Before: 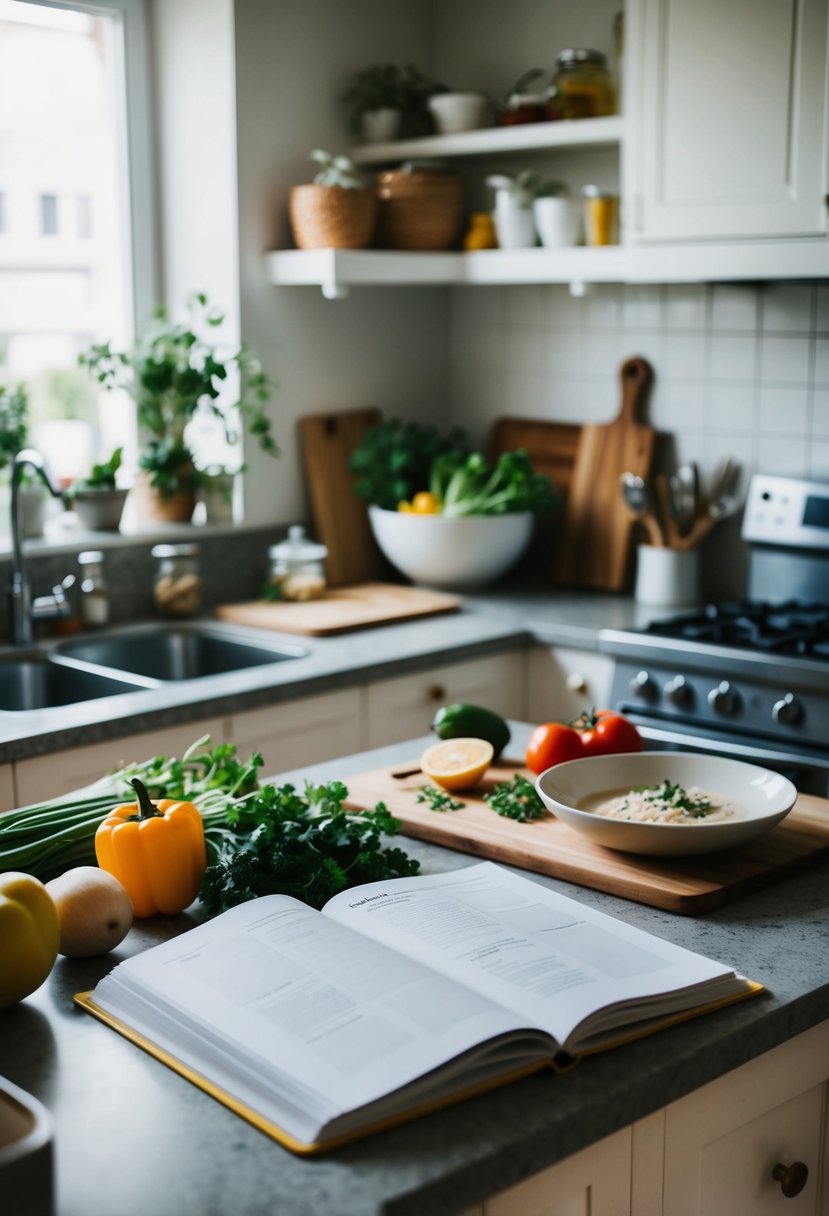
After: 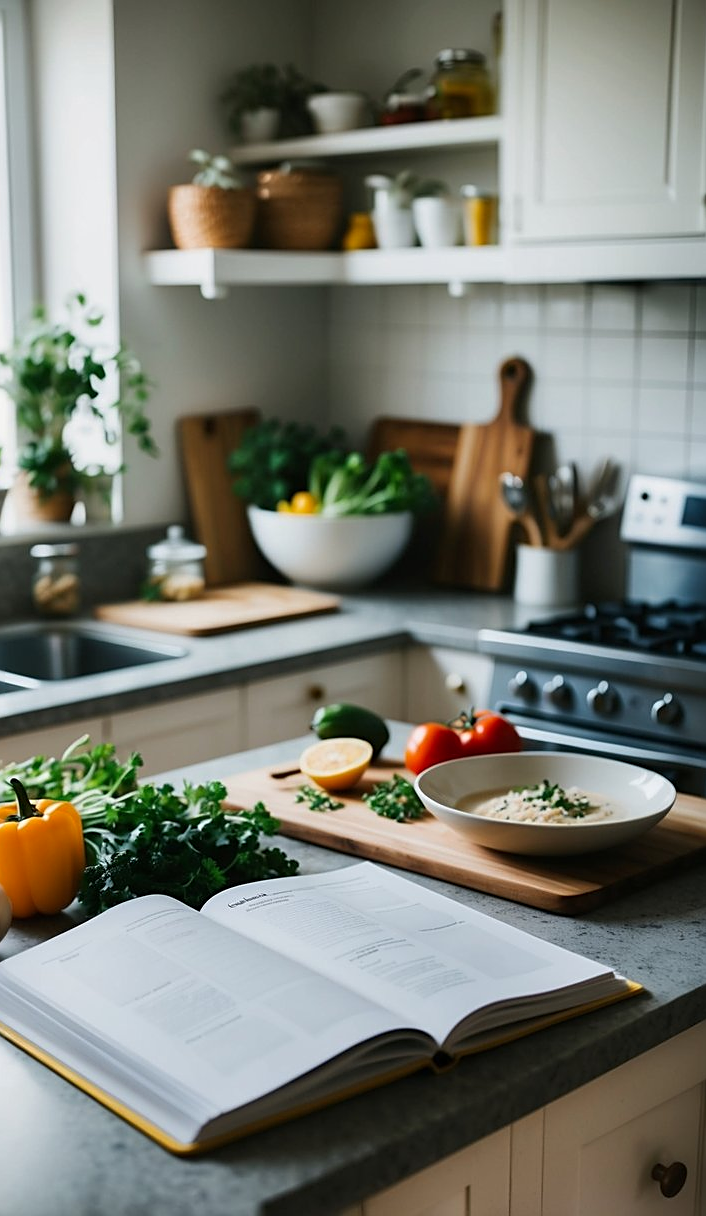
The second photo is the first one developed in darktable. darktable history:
sharpen: on, module defaults
exposure: compensate highlight preservation false
color zones: curves: ch1 [(0, 0.513) (0.143, 0.524) (0.286, 0.511) (0.429, 0.506) (0.571, 0.503) (0.714, 0.503) (0.857, 0.508) (1, 0.513)]
crop and rotate: left 14.811%
